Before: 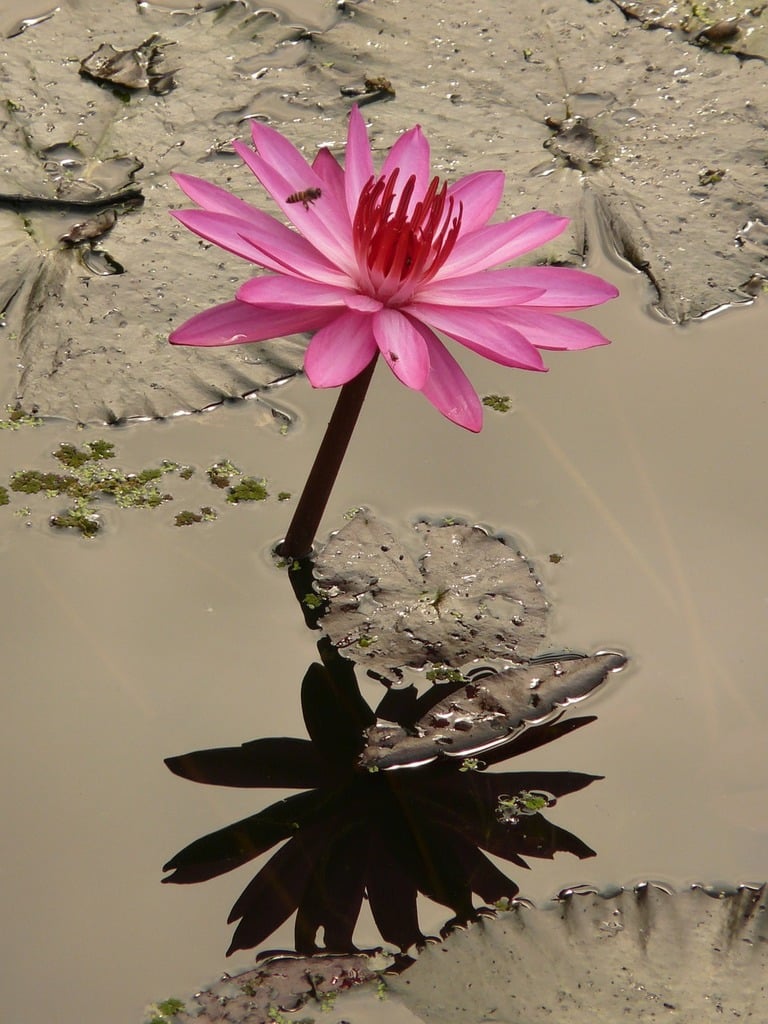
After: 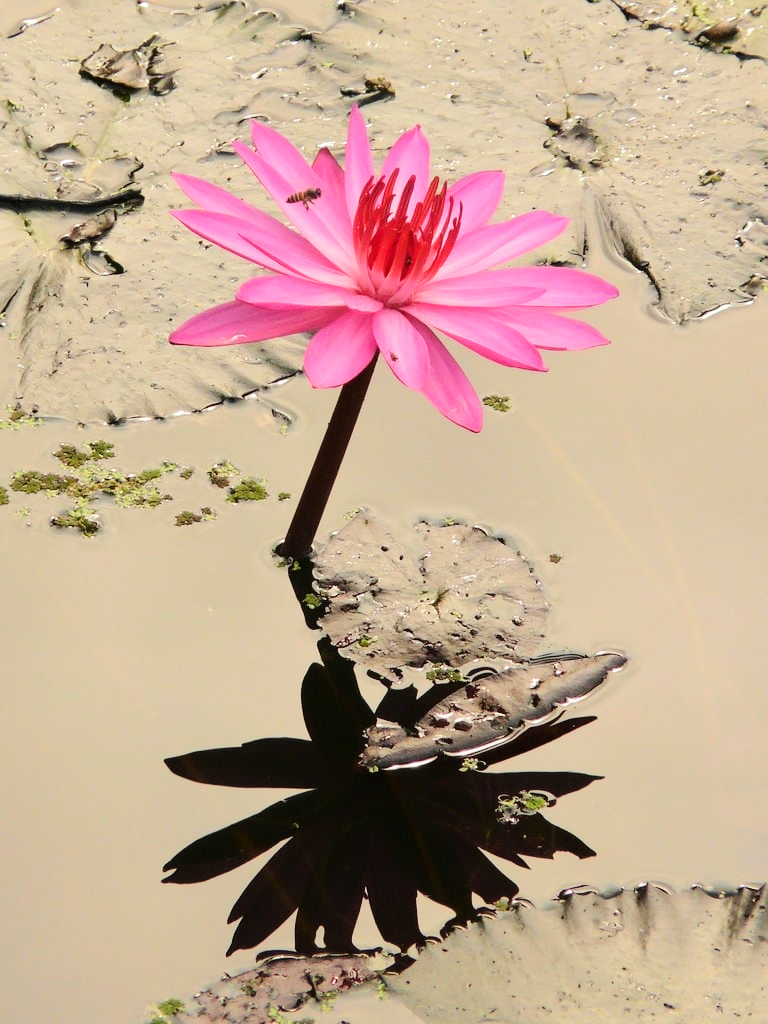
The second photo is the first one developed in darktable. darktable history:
tone equalizer: -7 EV 0.157 EV, -6 EV 0.622 EV, -5 EV 1.18 EV, -4 EV 1.35 EV, -3 EV 1.15 EV, -2 EV 0.6 EV, -1 EV 0.146 EV, edges refinement/feathering 500, mask exposure compensation -1.57 EV, preserve details no
